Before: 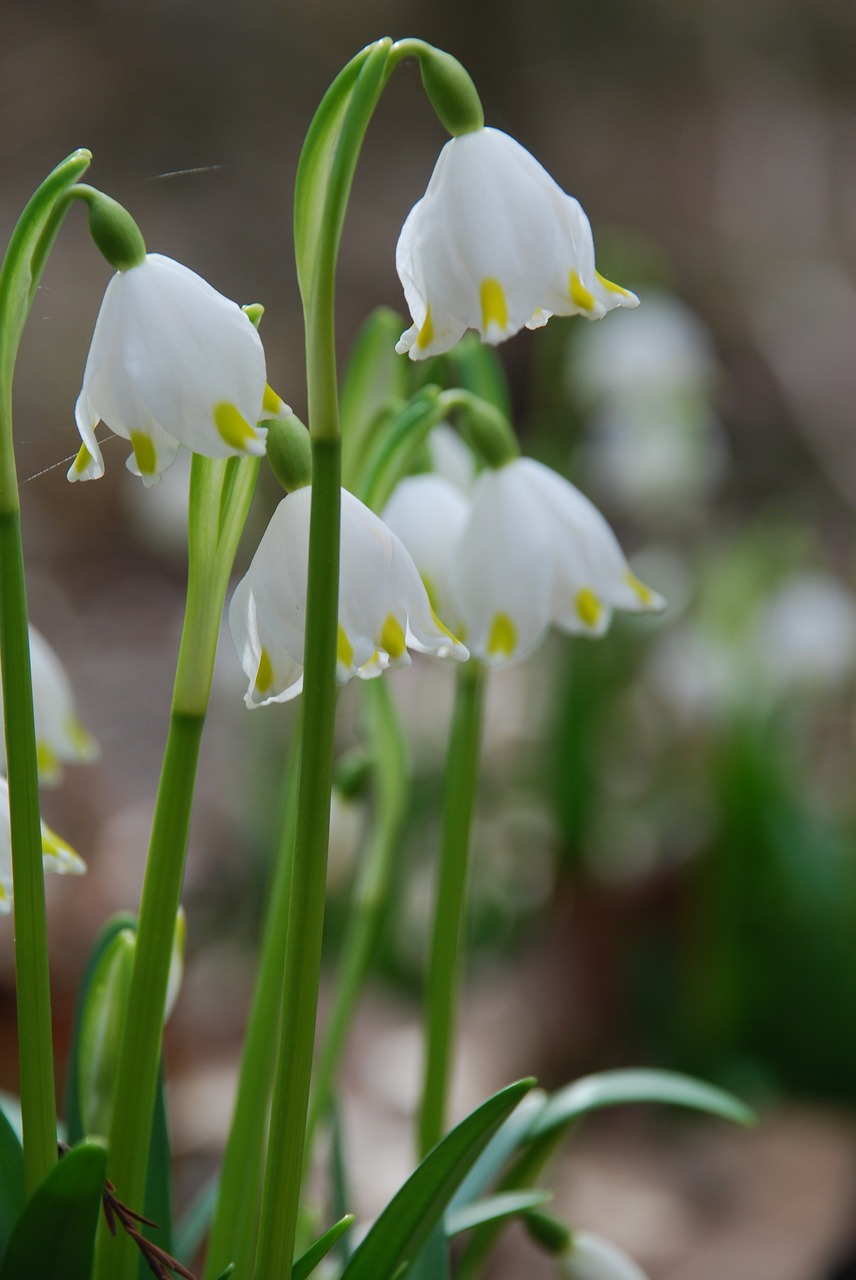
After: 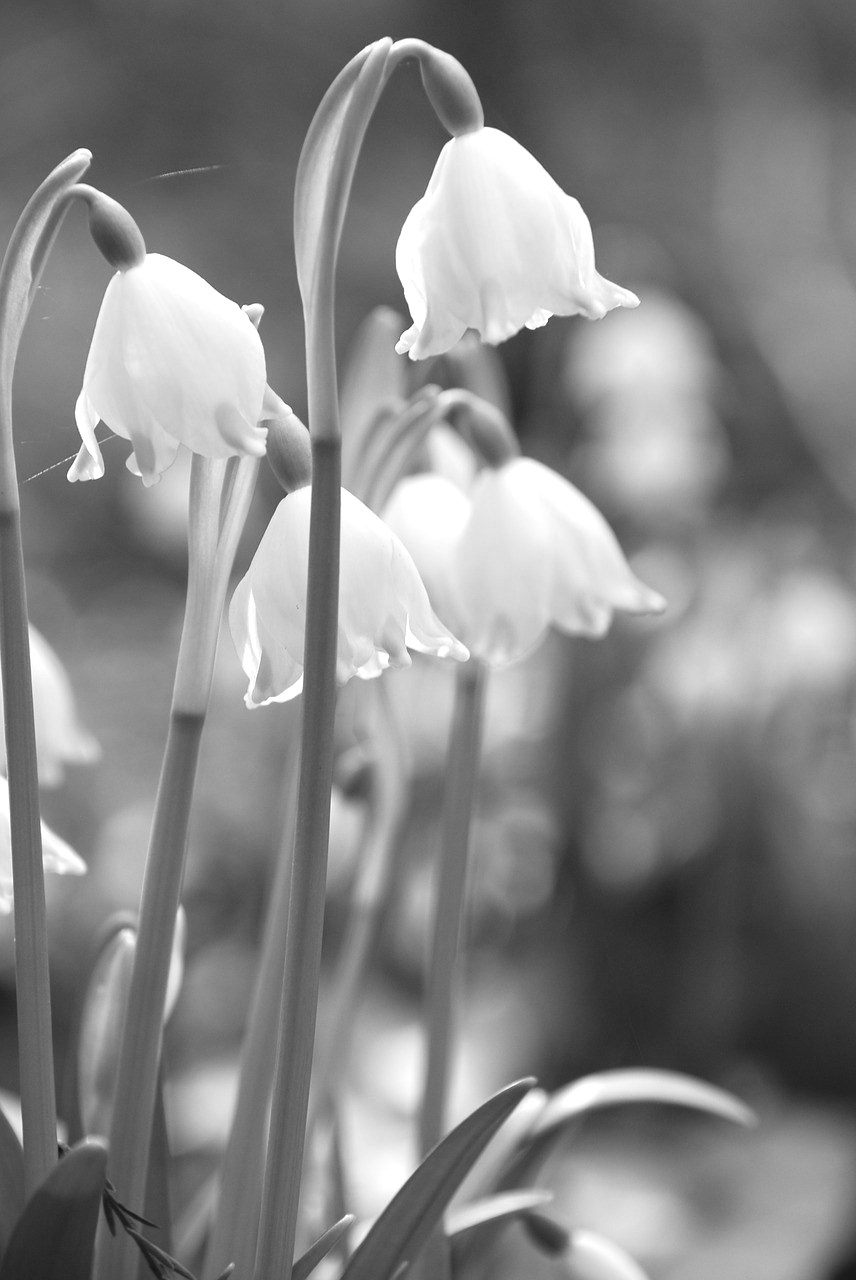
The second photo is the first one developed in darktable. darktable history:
monochrome: a 26.22, b 42.67, size 0.8
exposure: black level correction 0, exposure 1.2 EV, compensate exposure bias true, compensate highlight preservation false
tone equalizer: on, module defaults
